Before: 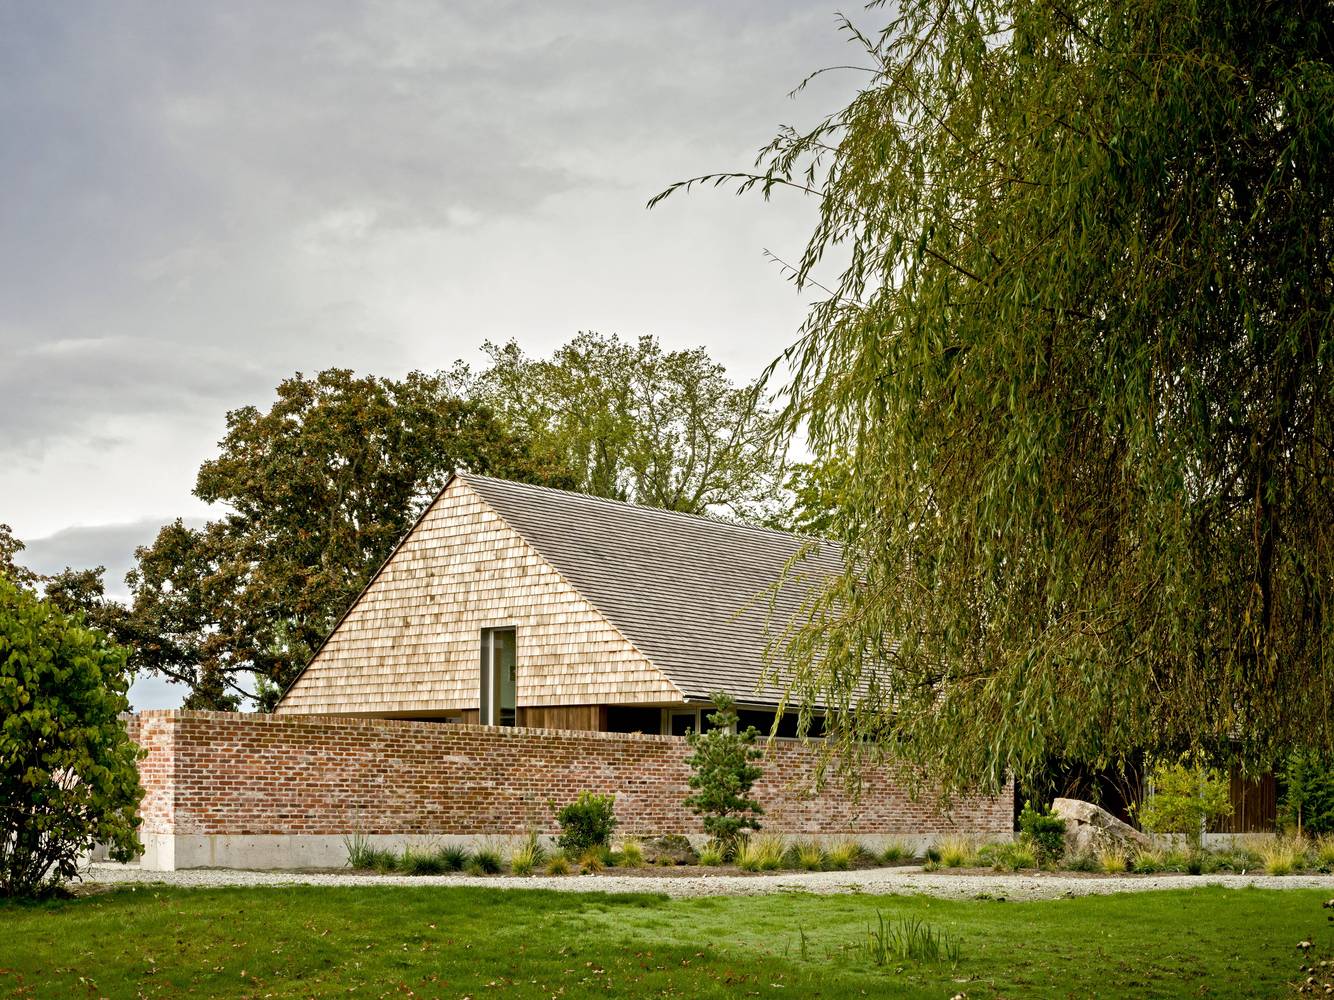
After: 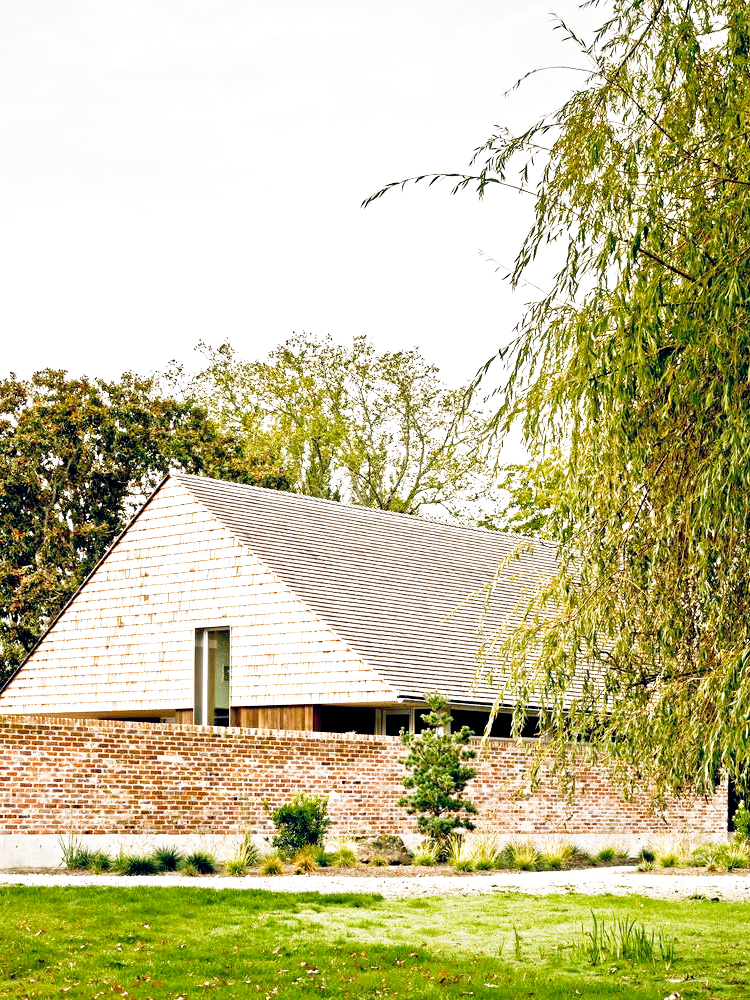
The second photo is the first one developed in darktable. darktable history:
crop: left 21.496%, right 22.254%
filmic rgb: middle gray luminance 10%, black relative exposure -8.61 EV, white relative exposure 3.3 EV, threshold 6 EV, target black luminance 0%, hardness 5.2, latitude 44.69%, contrast 1.302, highlights saturation mix 5%, shadows ↔ highlights balance 24.64%, add noise in highlights 0, preserve chrominance no, color science v3 (2019), use custom middle-gray values true, iterations of high-quality reconstruction 0, contrast in highlights soft, enable highlight reconstruction true
color balance rgb: shadows lift › hue 87.51°, highlights gain › chroma 3.21%, highlights gain › hue 55.1°, global offset › chroma 0.15%, global offset › hue 253.66°, linear chroma grading › global chroma 0.5%
exposure: black level correction 0, exposure 0.5 EV, compensate exposure bias true, compensate highlight preservation false
